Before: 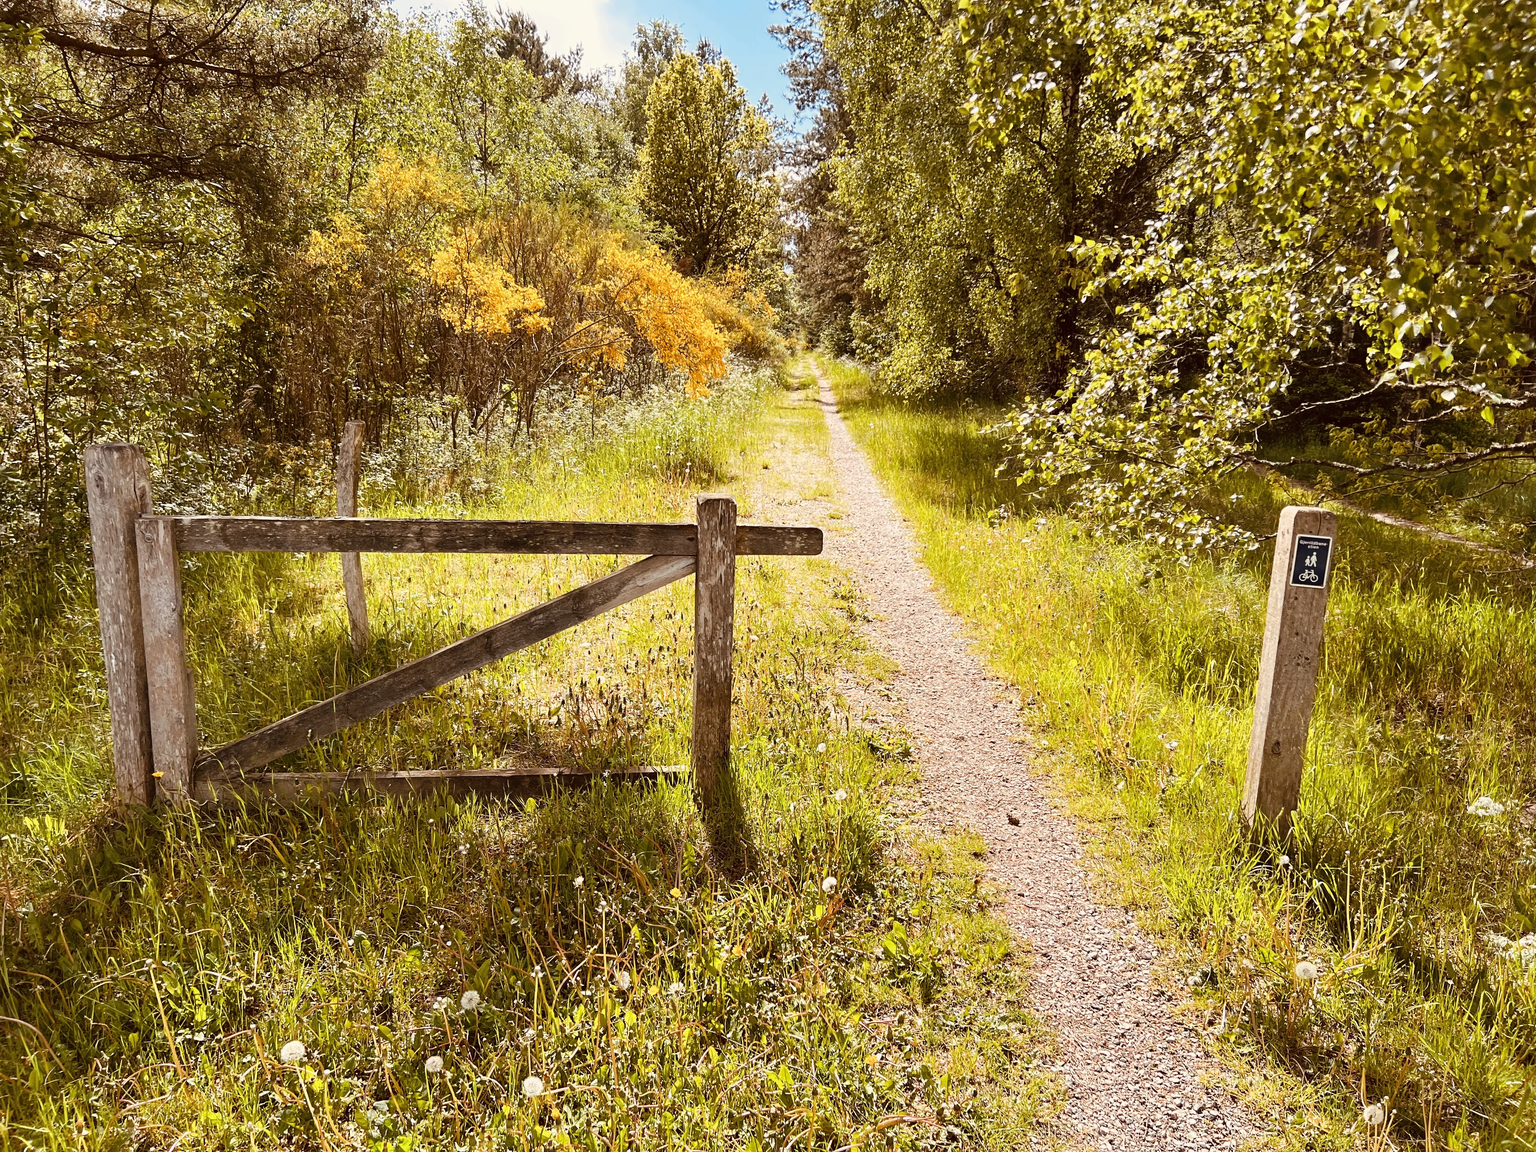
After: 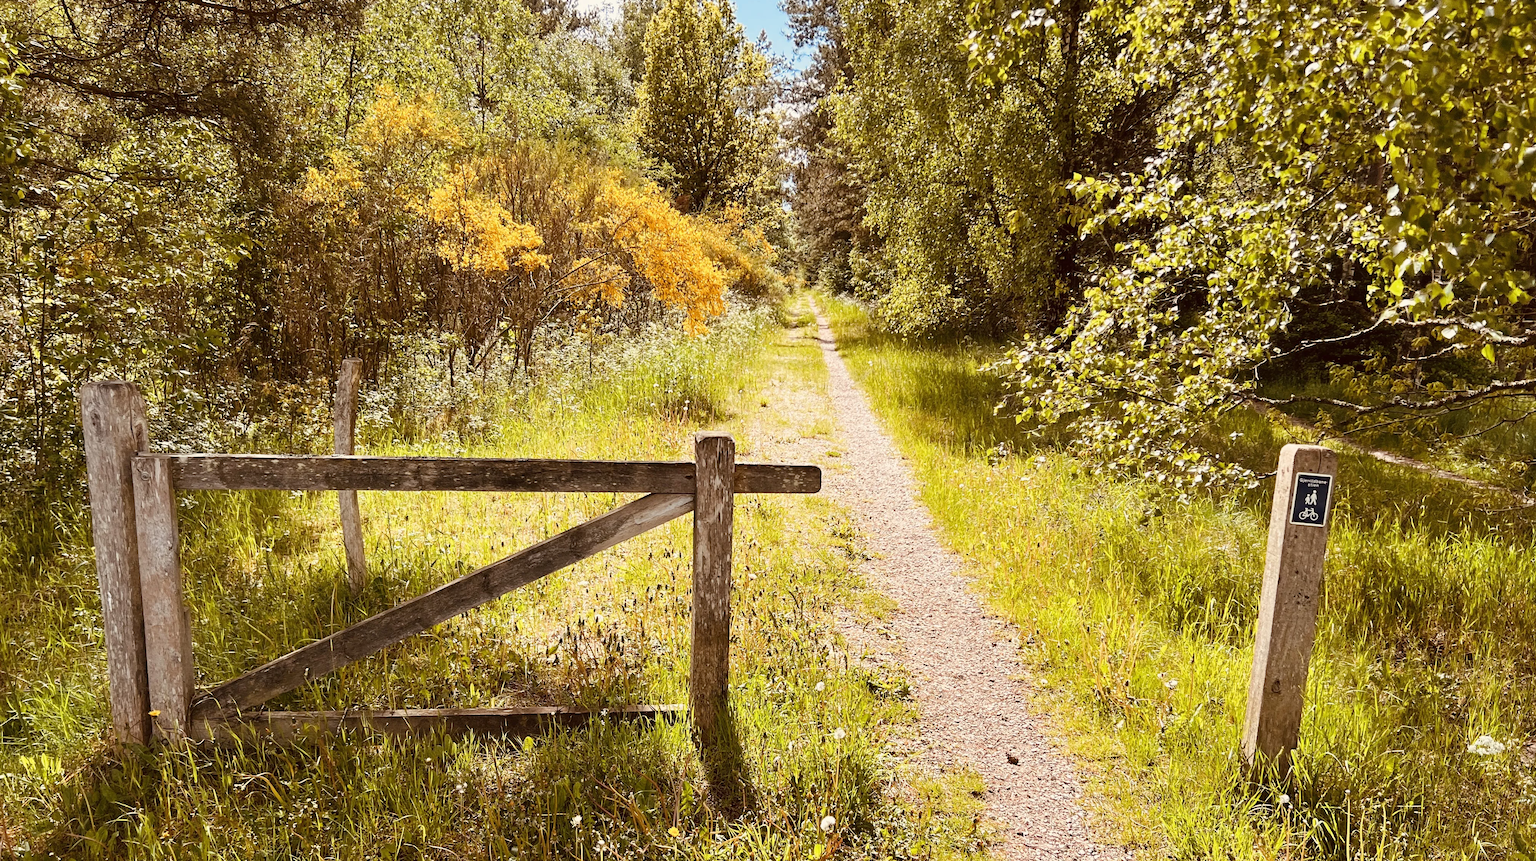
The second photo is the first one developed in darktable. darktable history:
crop: left 0.292%, top 5.525%, bottom 19.894%
